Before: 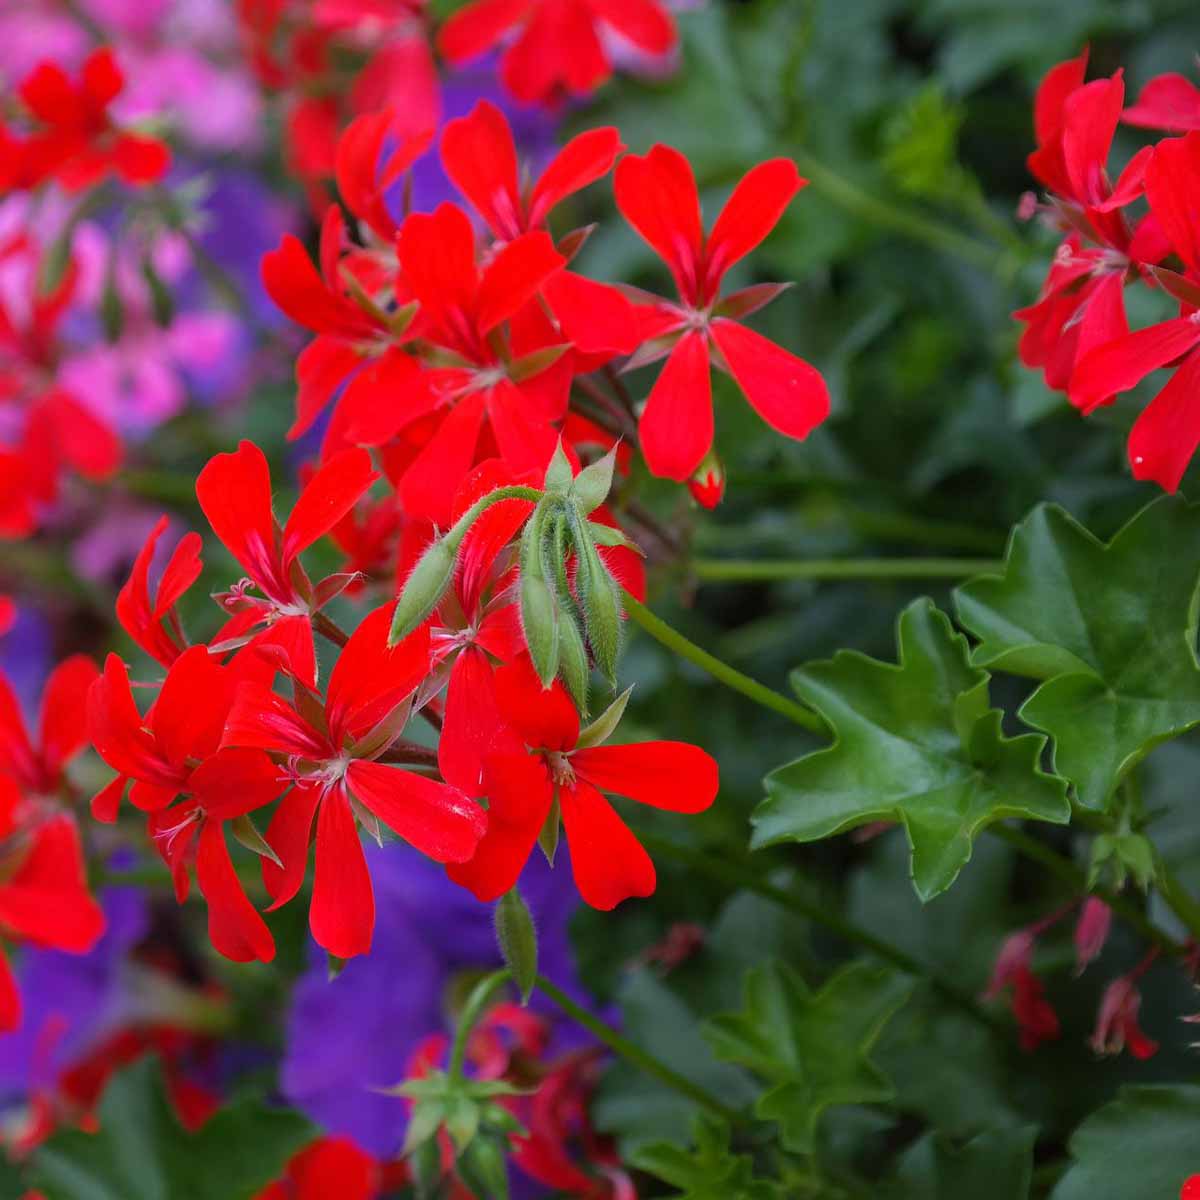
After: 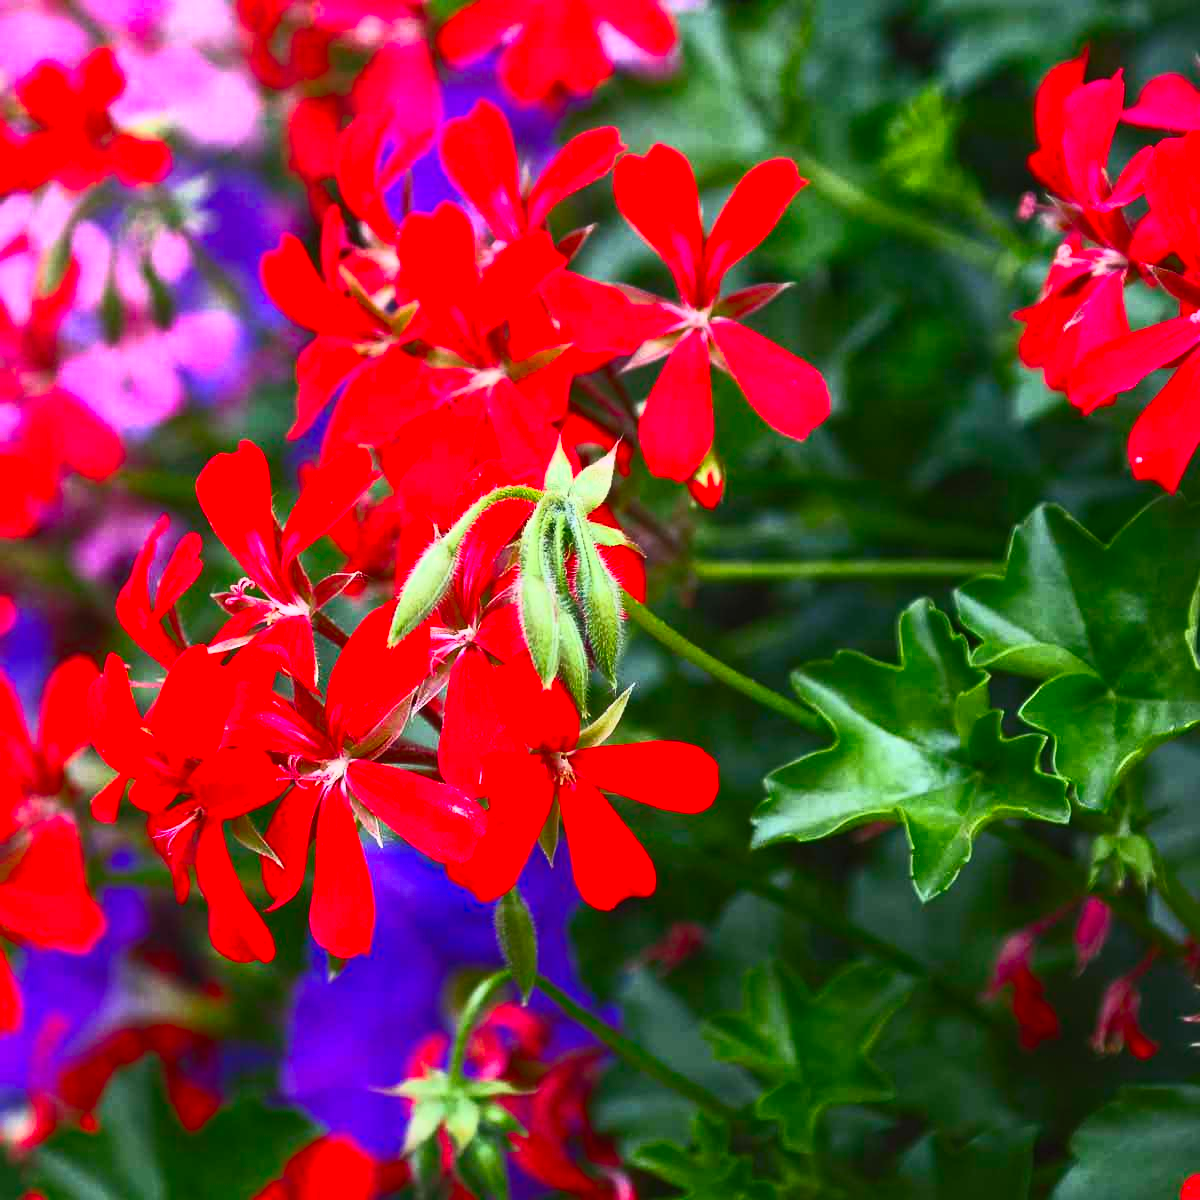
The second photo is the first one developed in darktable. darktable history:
exposure: compensate highlight preservation false
contrast brightness saturation: contrast 0.839, brightness 0.588, saturation 0.588
